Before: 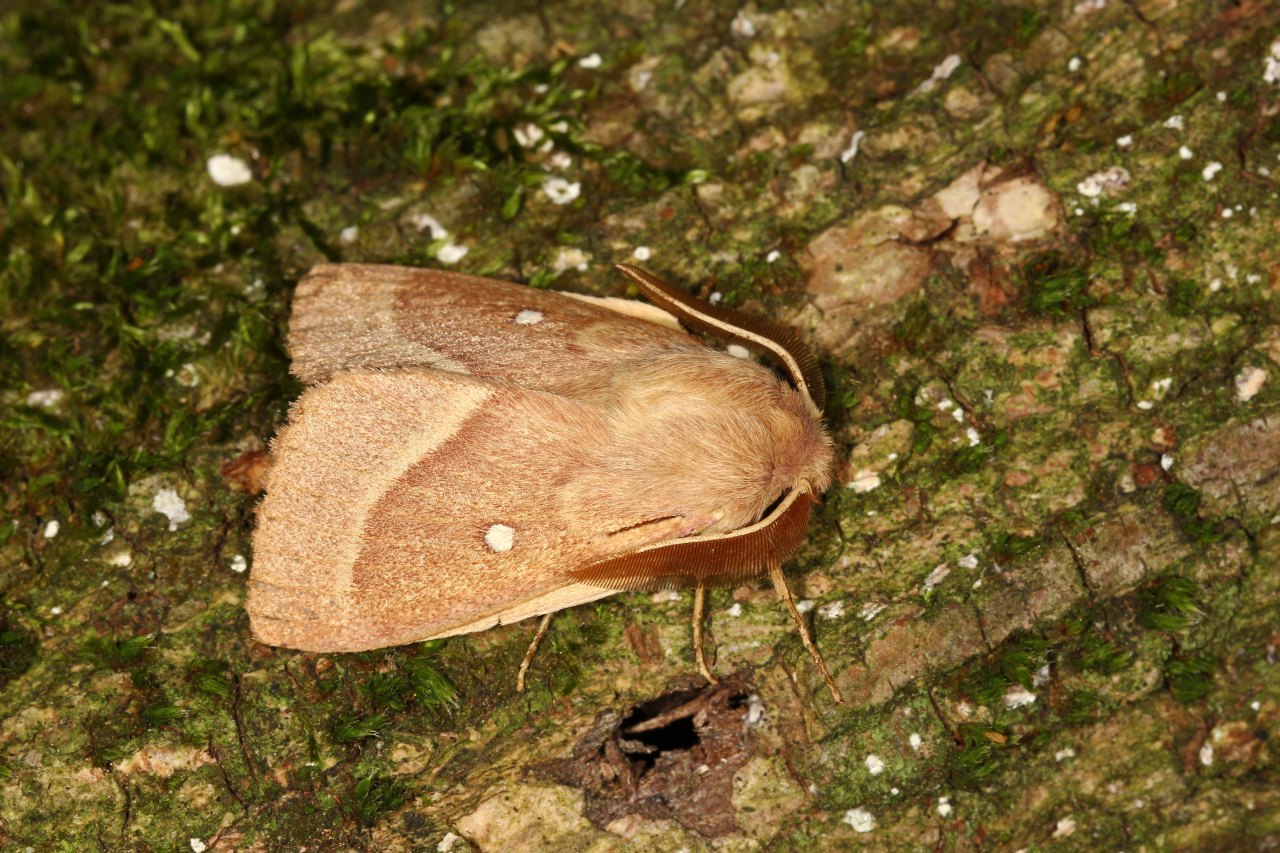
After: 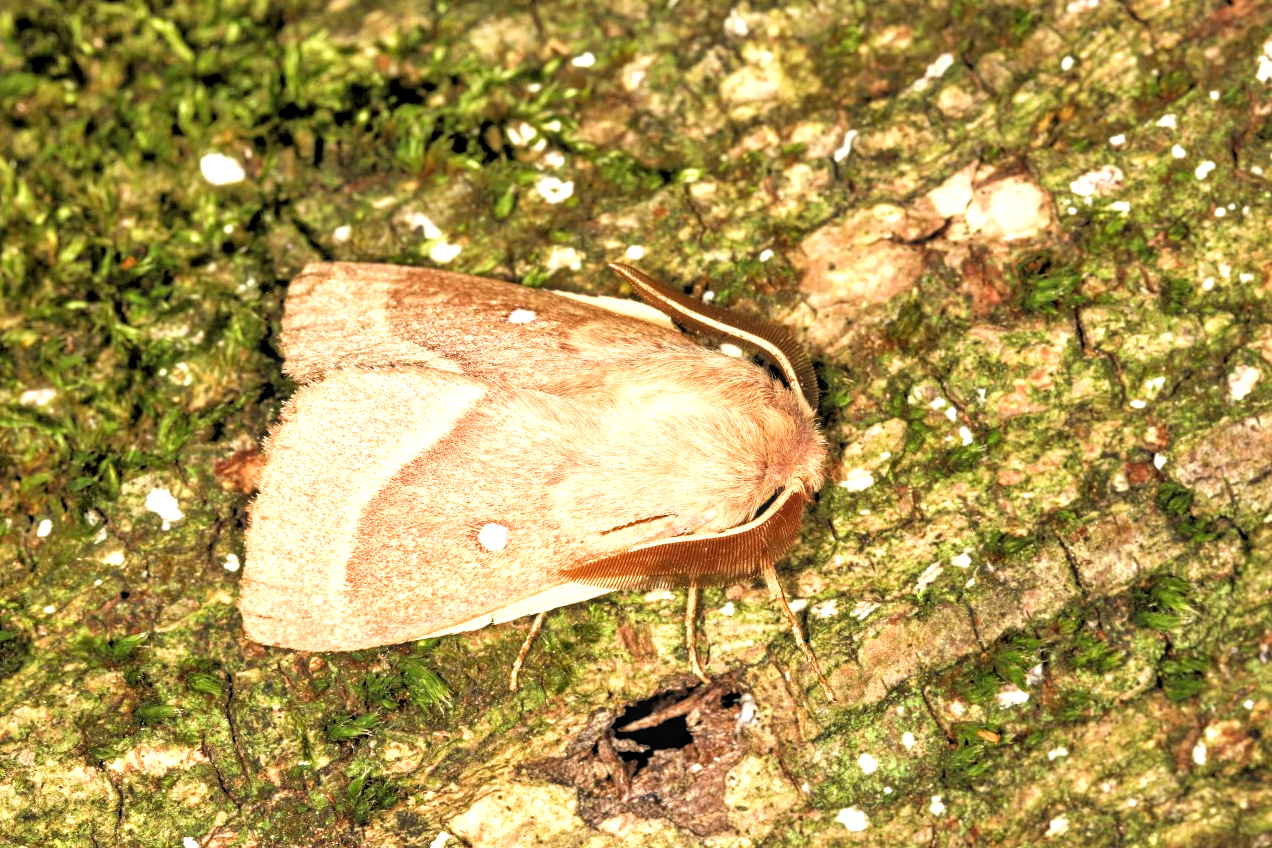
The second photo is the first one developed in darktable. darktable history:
levels: levels [0.182, 0.542, 0.902]
crop and rotate: left 0.621%, top 0.169%, bottom 0.404%
local contrast: on, module defaults
exposure: black level correction 0, exposure 1.469 EV, compensate highlight preservation false
filmic rgb: black relative exposure -4.41 EV, white relative exposure 5.04 EV, hardness 2.18, latitude 40.31%, contrast 1.145, highlights saturation mix 11.42%, shadows ↔ highlights balance 0.862%, add noise in highlights 0.001, color science v3 (2019), use custom middle-gray values true, contrast in highlights soft
tone equalizer: -7 EV 0.151 EV, -6 EV 0.593 EV, -5 EV 1.16 EV, -4 EV 1.33 EV, -3 EV 1.17 EV, -2 EV 0.6 EV, -1 EV 0.155 EV
